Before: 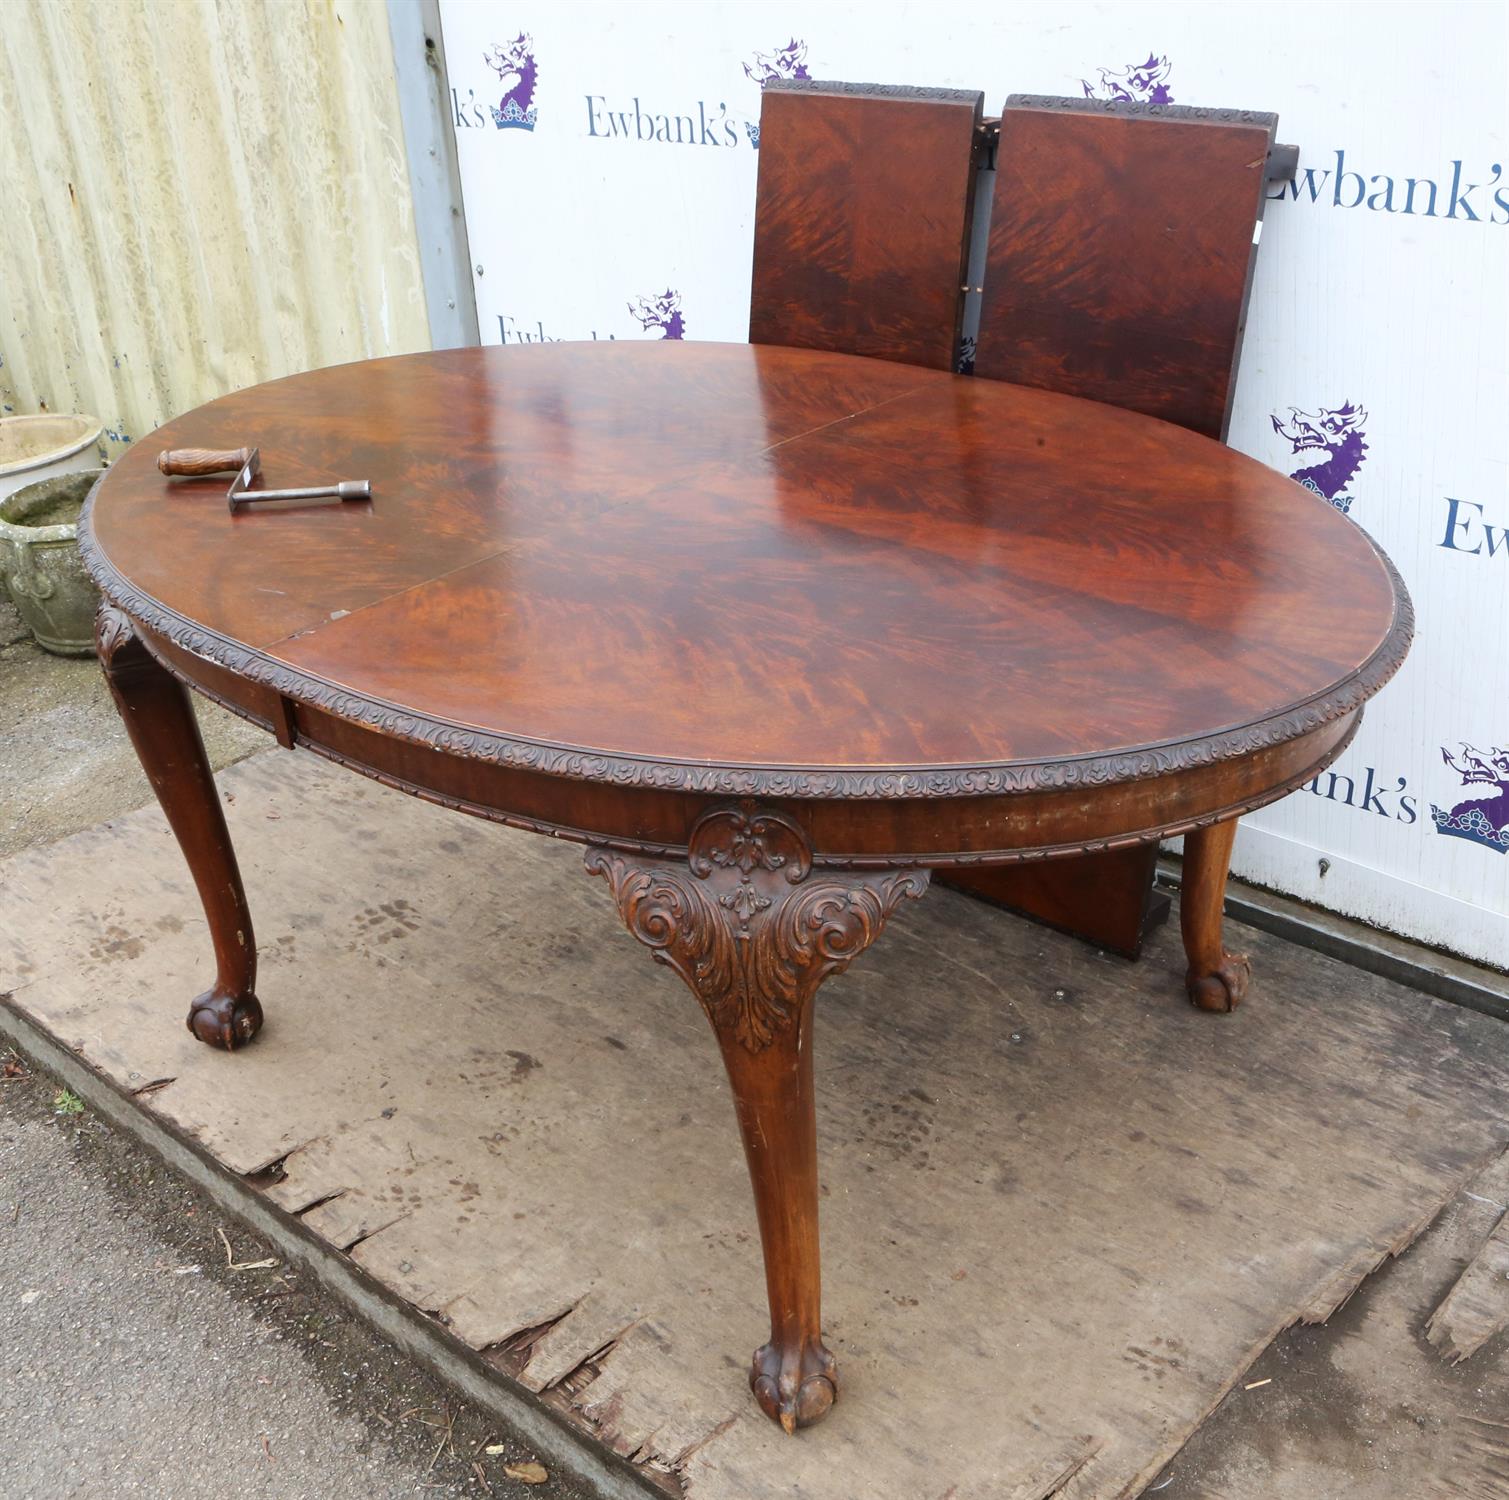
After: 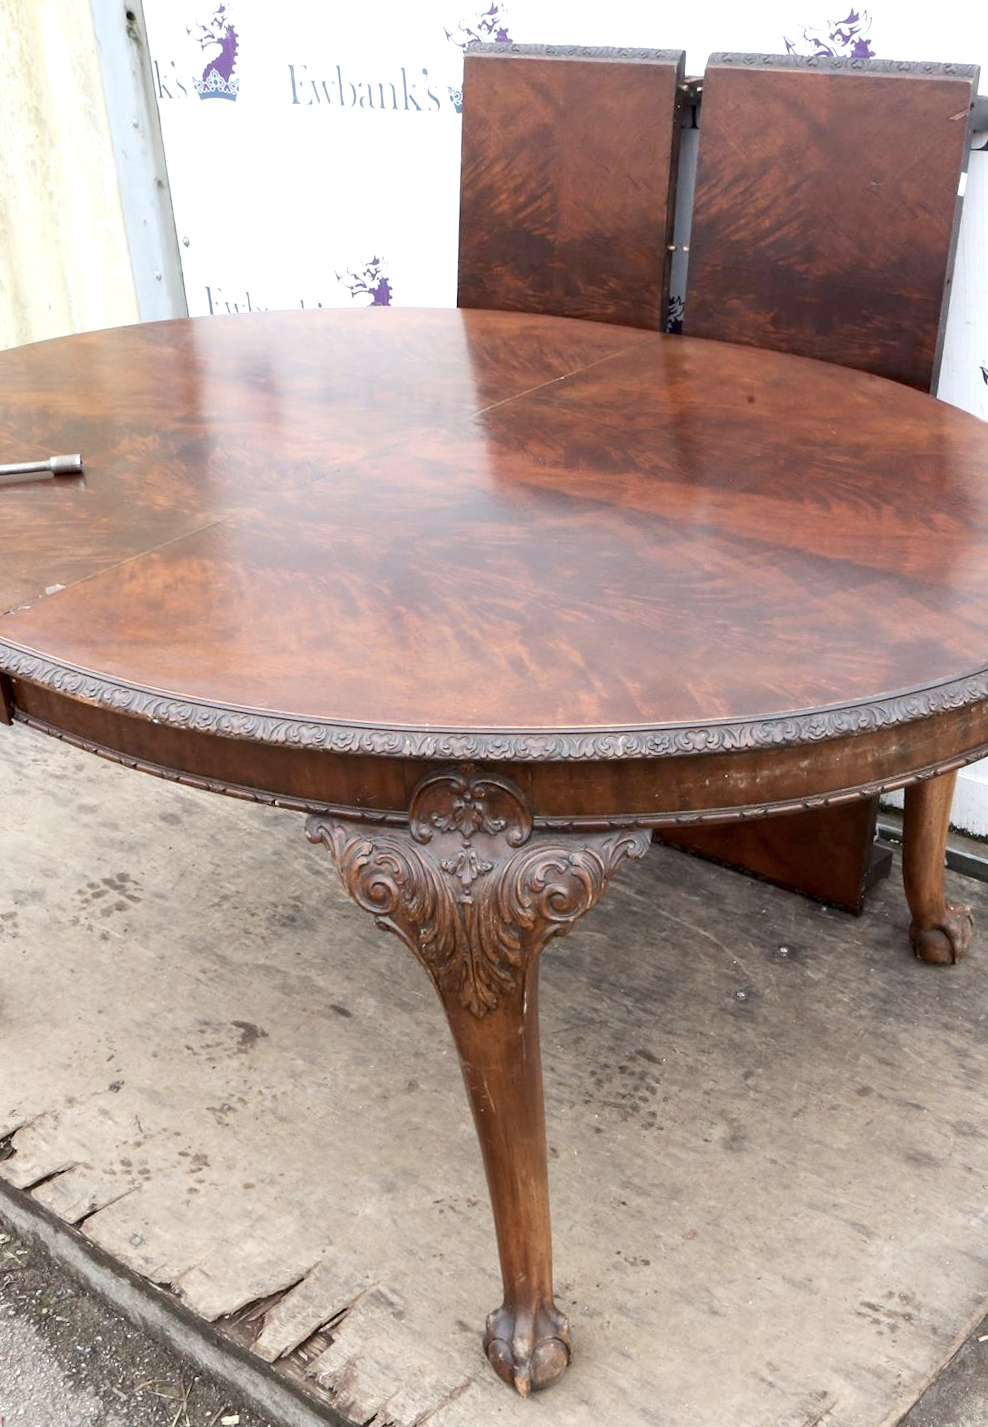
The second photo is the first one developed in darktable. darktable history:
rotate and perspective: rotation -1.42°, crop left 0.016, crop right 0.984, crop top 0.035, crop bottom 0.965
crop and rotate: left 18.442%, right 15.508%
color balance: lift [1.01, 1, 1, 1], gamma [1.097, 1, 1, 1], gain [0.85, 1, 1, 1]
exposure: black level correction 0.012, exposure 0.7 EV, compensate exposure bias true, compensate highlight preservation false
contrast brightness saturation: contrast 0.1, saturation -0.3
